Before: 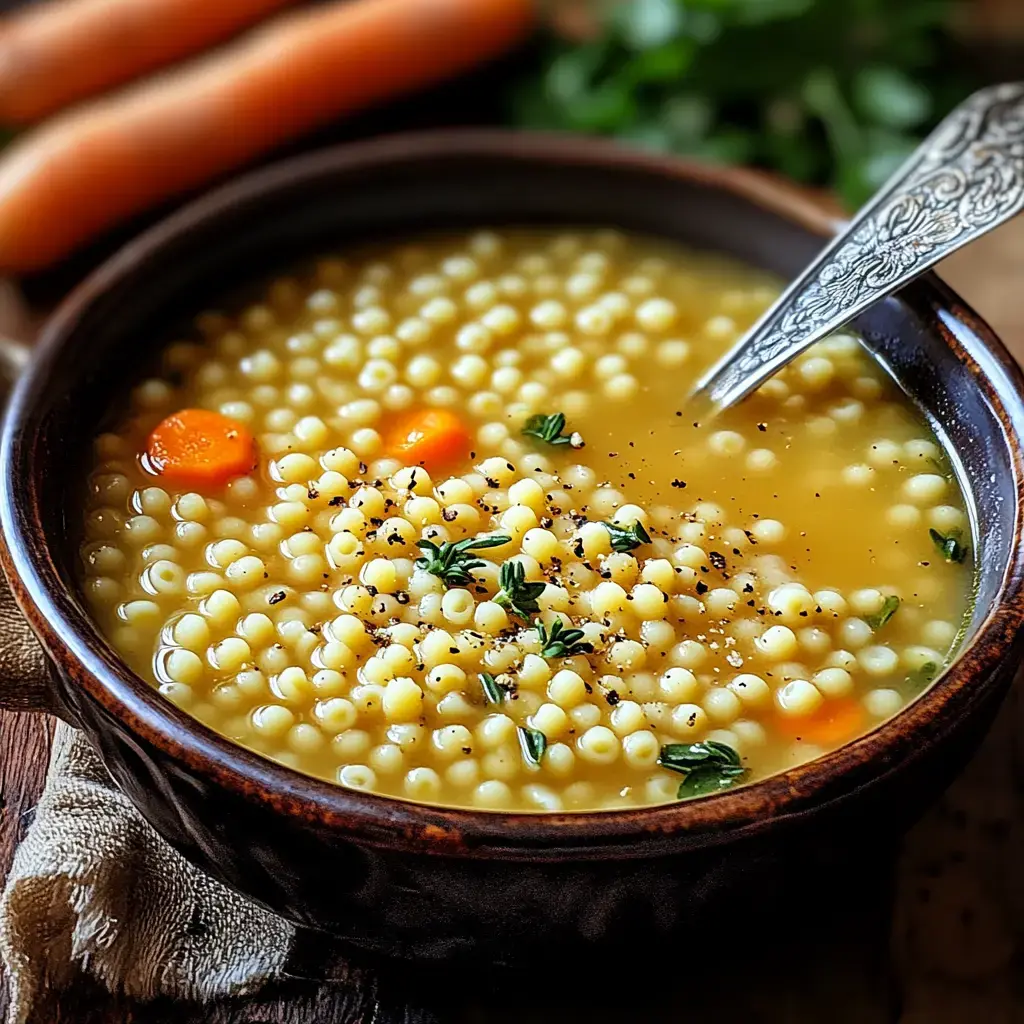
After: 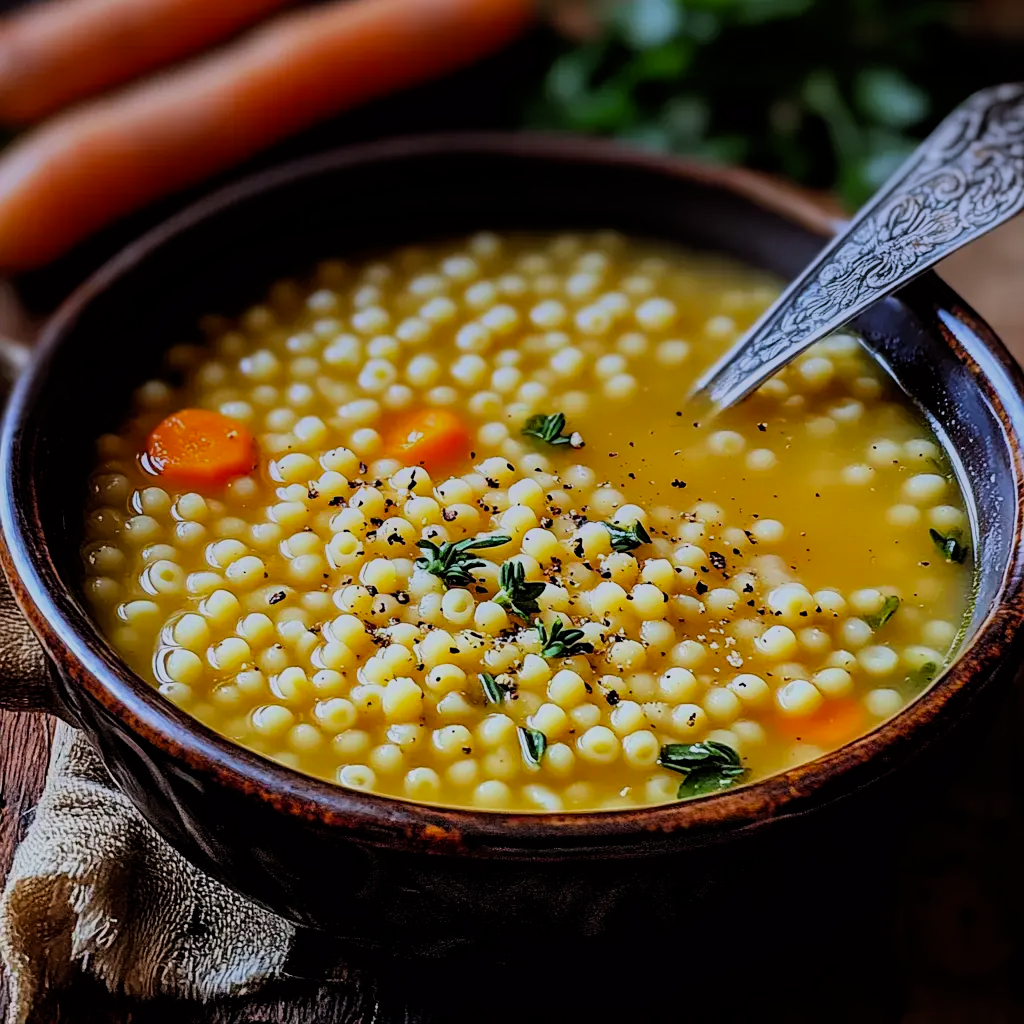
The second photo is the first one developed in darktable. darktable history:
graduated density: hue 238.83°, saturation 50%
color balance: lift [1, 1, 0.999, 1.001], gamma [1, 1.003, 1.005, 0.995], gain [1, 0.992, 0.988, 1.012], contrast 5%, output saturation 110%
filmic rgb: black relative exposure -7.65 EV, white relative exposure 4.56 EV, hardness 3.61, color science v6 (2022)
